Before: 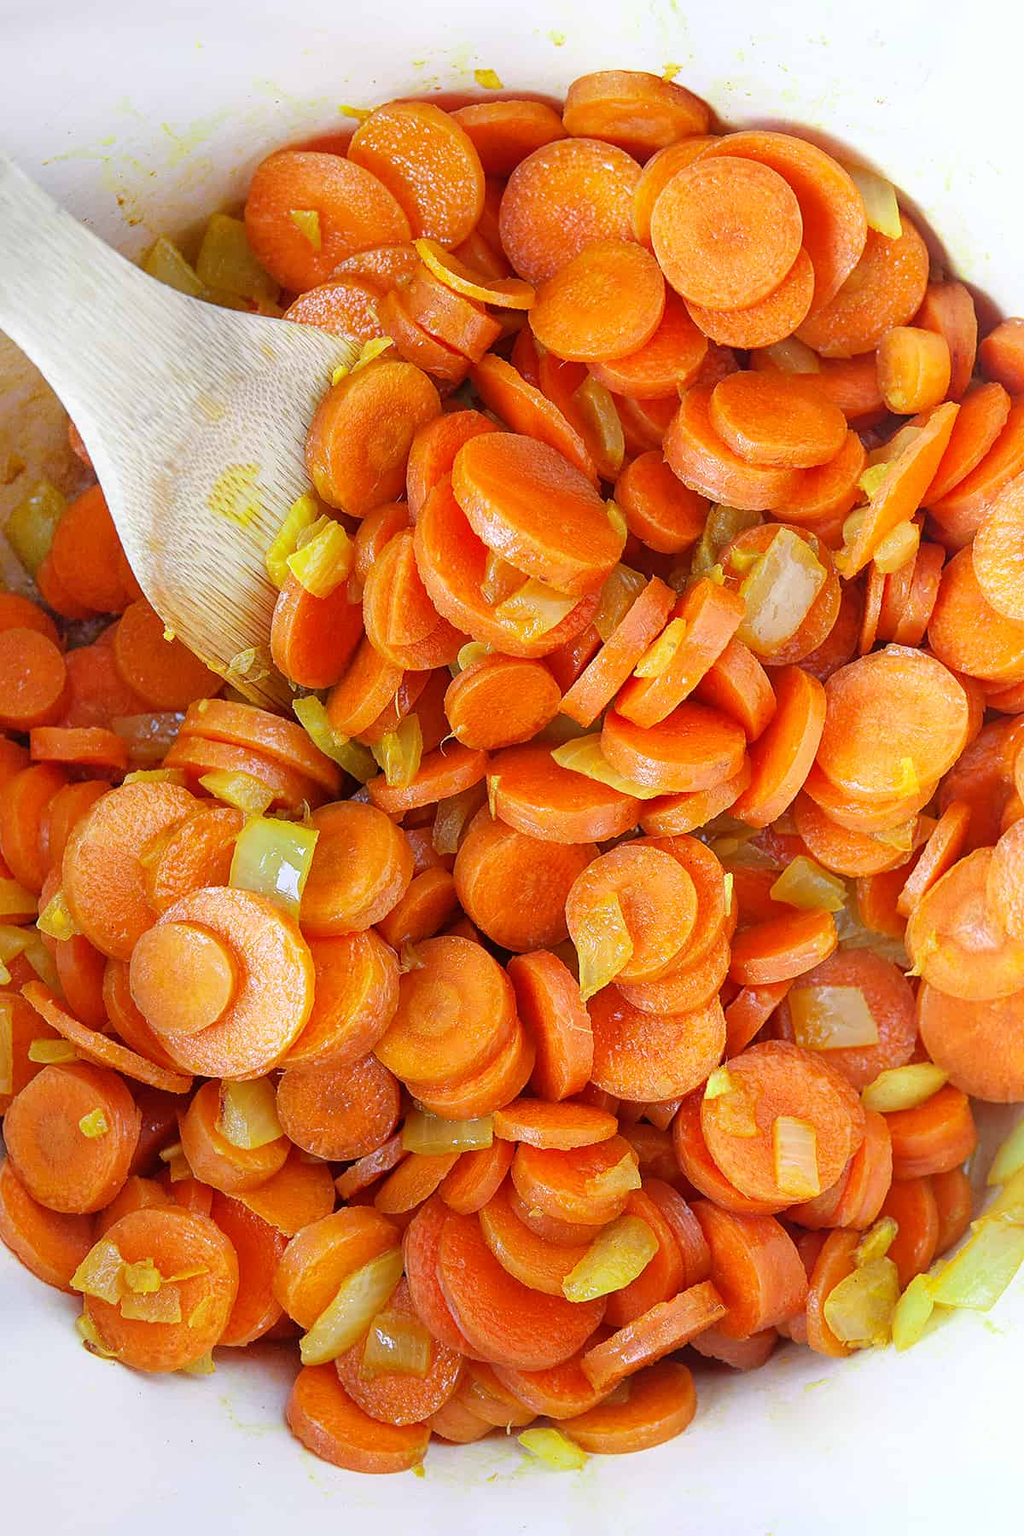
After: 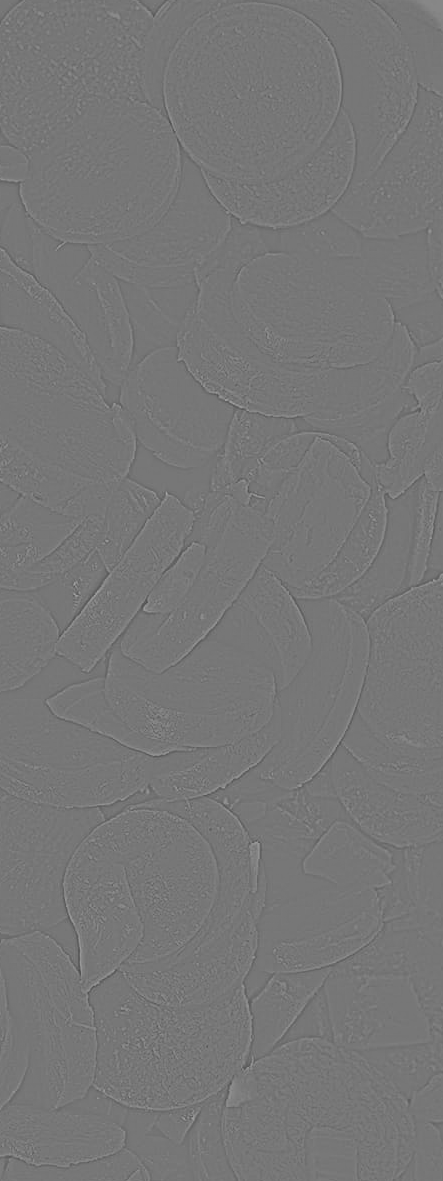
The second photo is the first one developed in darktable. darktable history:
crop and rotate: left 49.936%, top 10.094%, right 13.136%, bottom 24.256%
tone equalizer: -8 EV -0.75 EV, -7 EV -0.7 EV, -6 EV -0.6 EV, -5 EV -0.4 EV, -3 EV 0.4 EV, -2 EV 0.6 EV, -1 EV 0.7 EV, +0 EV 0.75 EV, edges refinement/feathering 500, mask exposure compensation -1.57 EV, preserve details no
highpass: sharpness 9.84%, contrast boost 9.94%
color balance: contrast -15%
